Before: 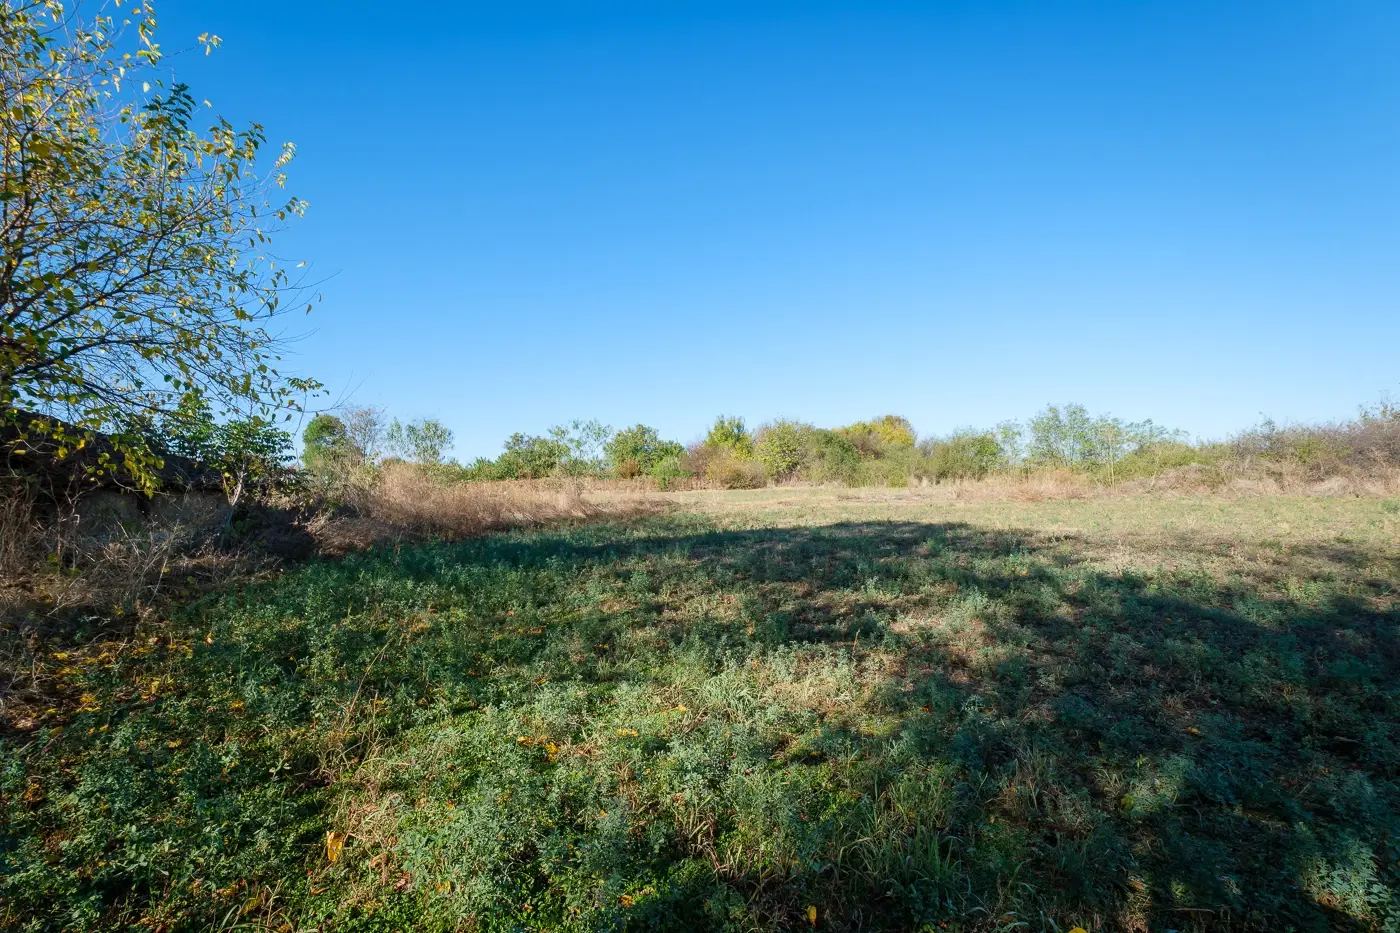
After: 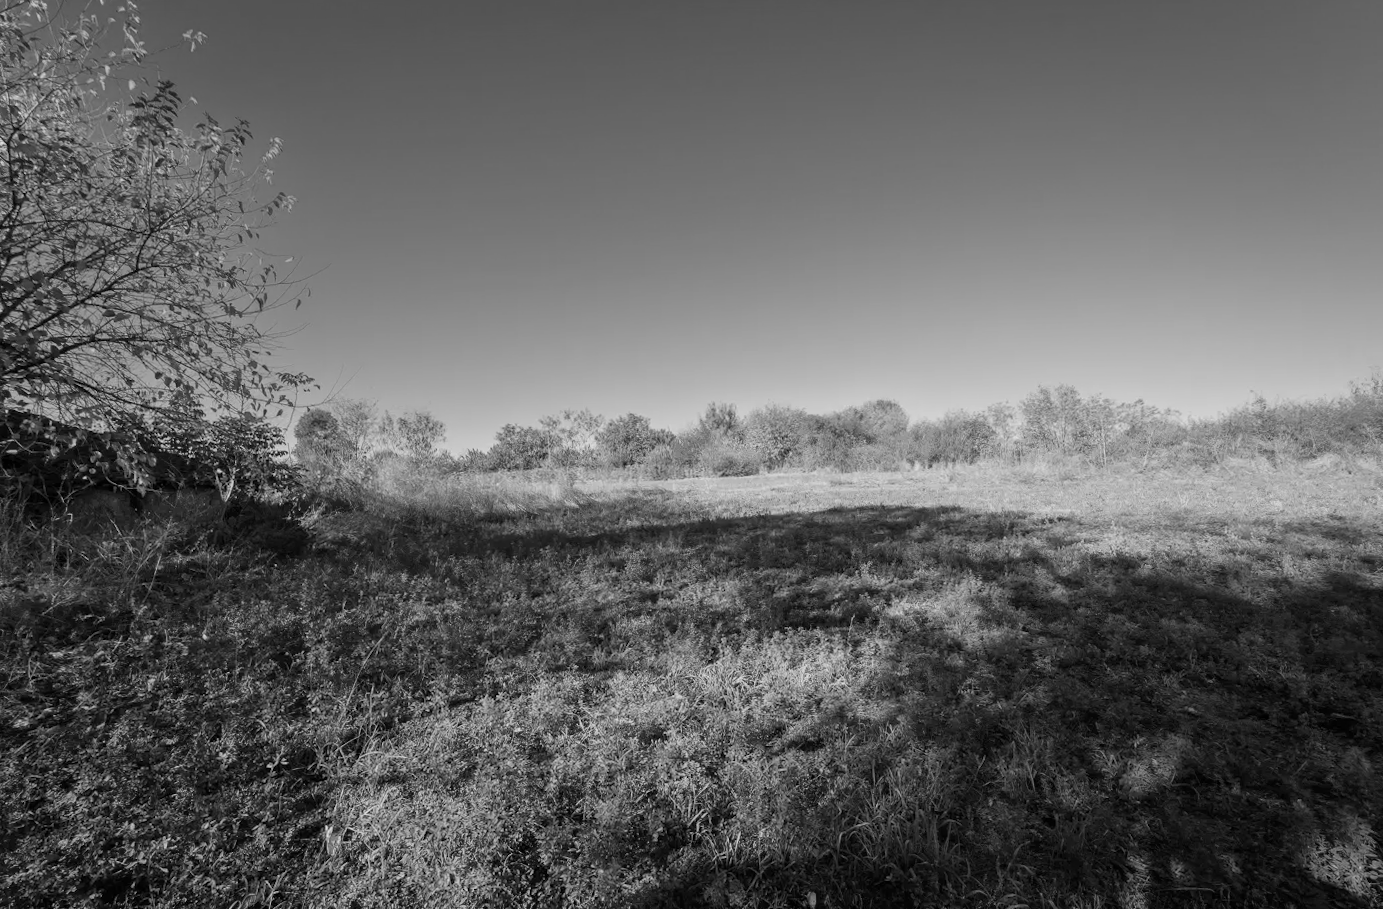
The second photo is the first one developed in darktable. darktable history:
monochrome: a 26.22, b 42.67, size 0.8
rotate and perspective: rotation -1°, crop left 0.011, crop right 0.989, crop top 0.025, crop bottom 0.975
